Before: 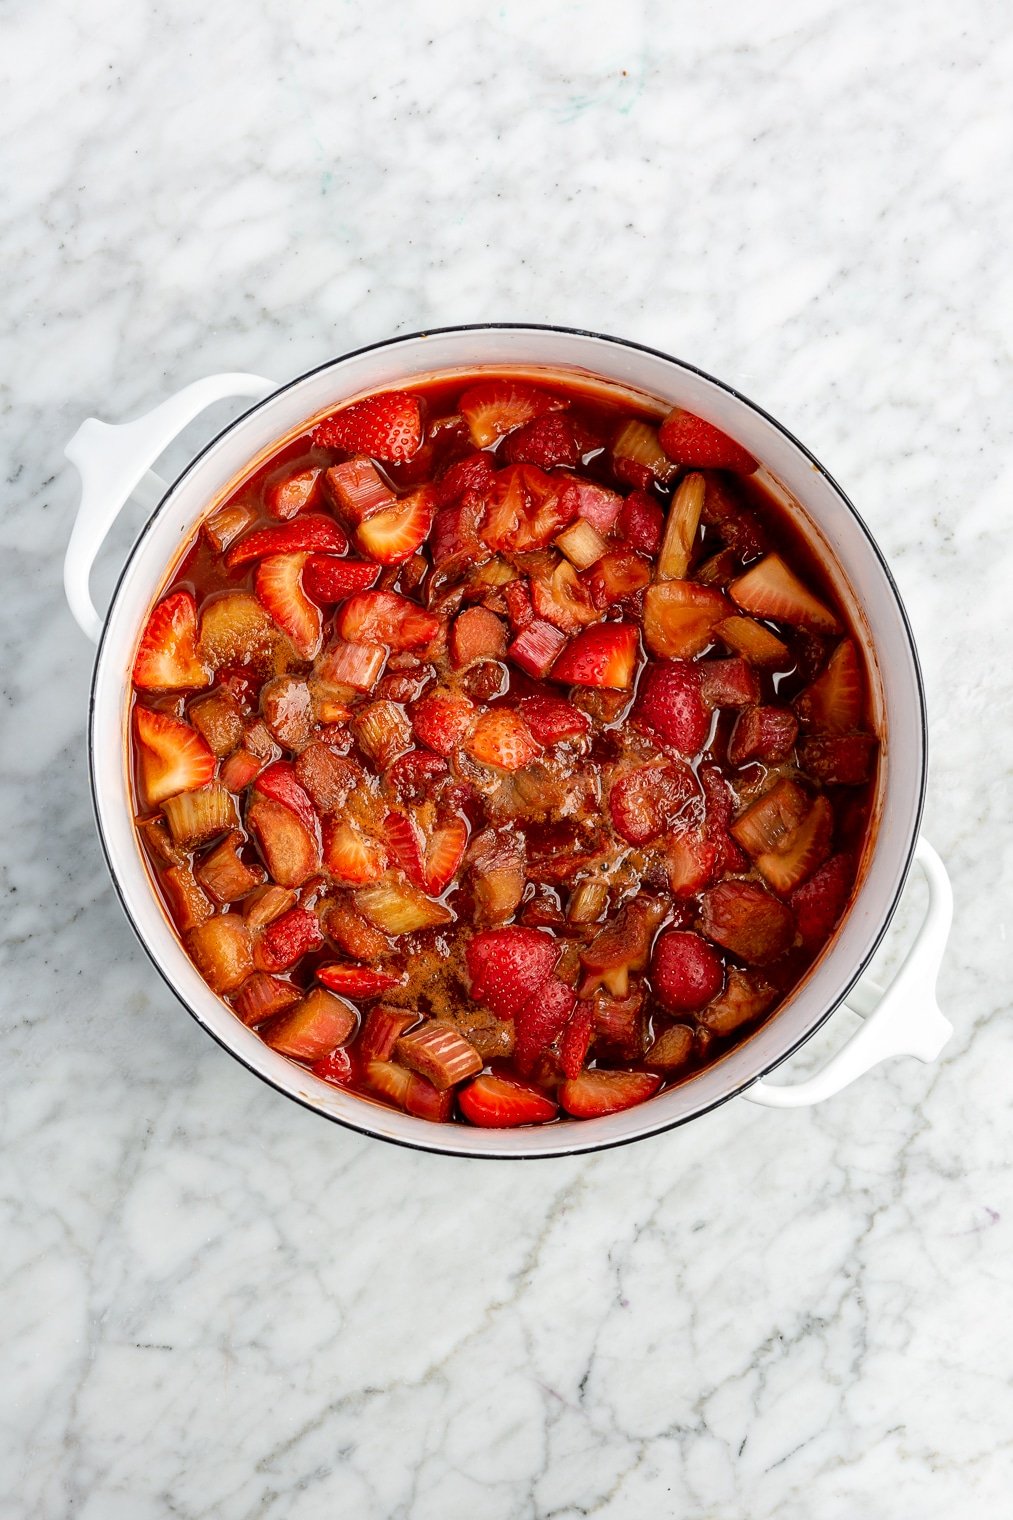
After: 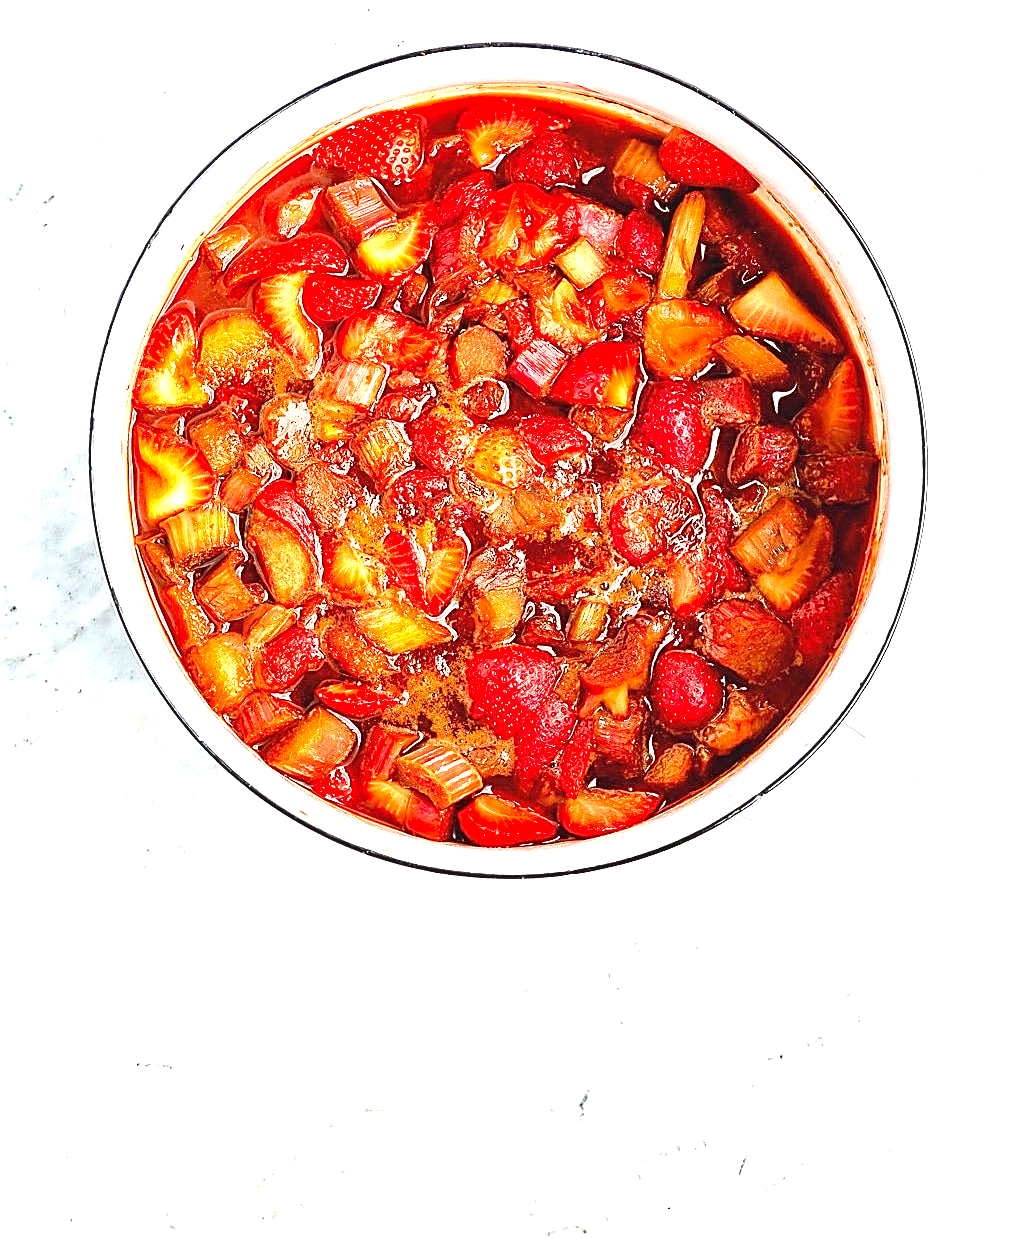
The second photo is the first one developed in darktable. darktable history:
crop and rotate: top 18.507%
contrast brightness saturation: contrast -0.1, brightness 0.05, saturation 0.08
exposure: black level correction 0, exposure 1.75 EV, compensate exposure bias true, compensate highlight preservation false
sharpen: radius 1.685, amount 1.294
